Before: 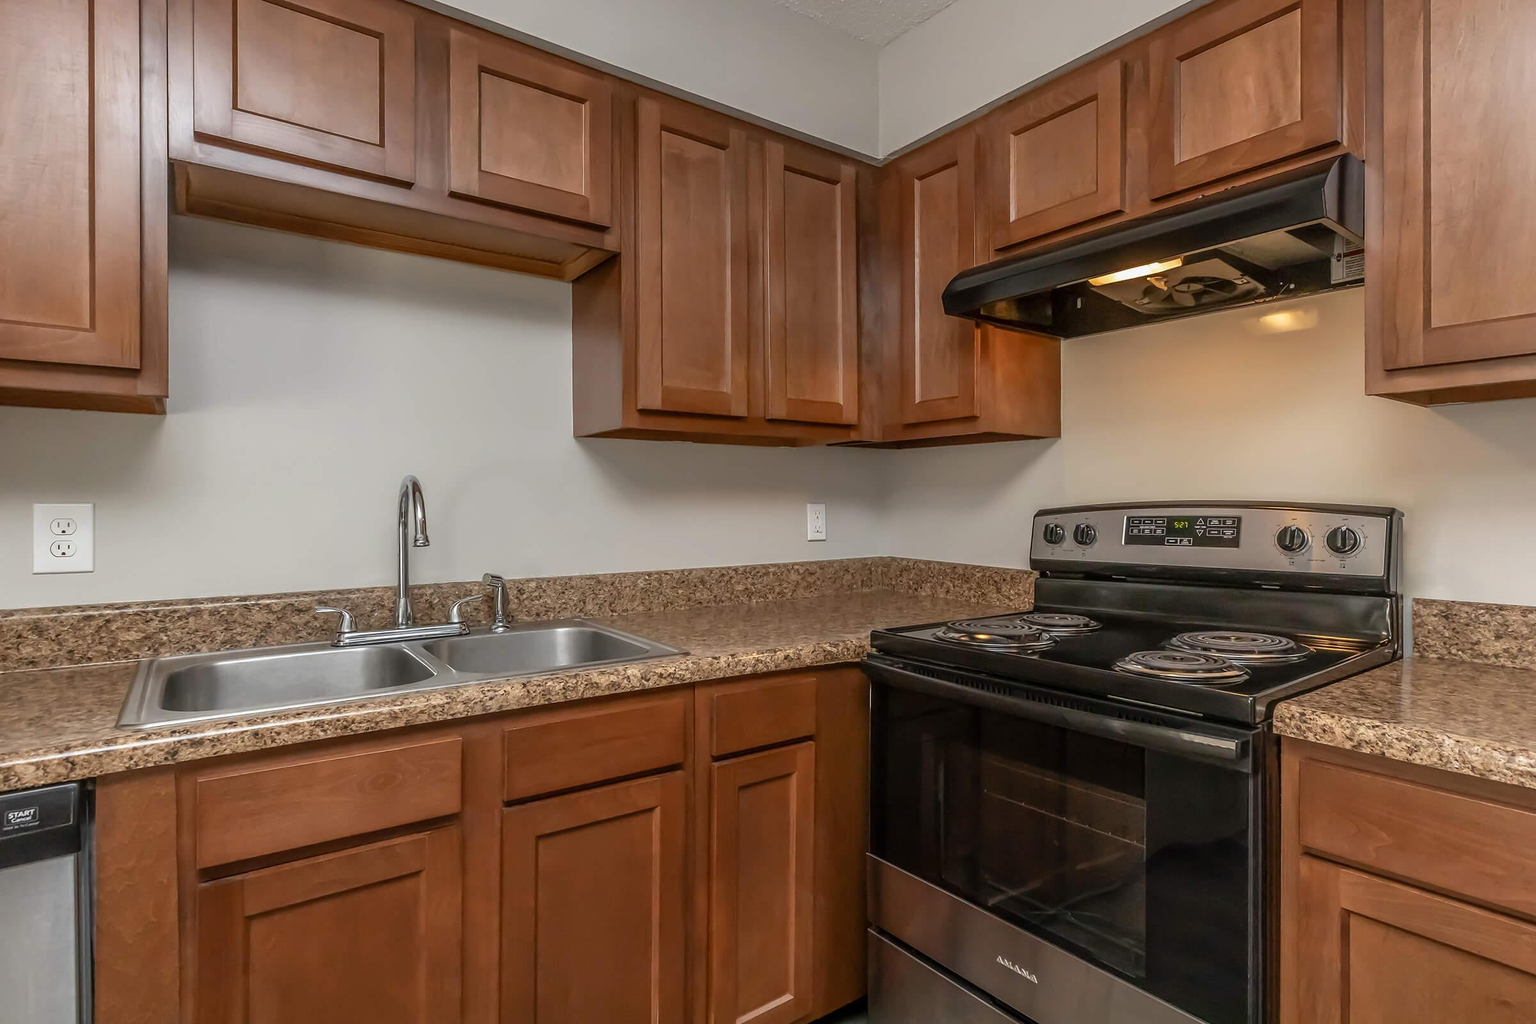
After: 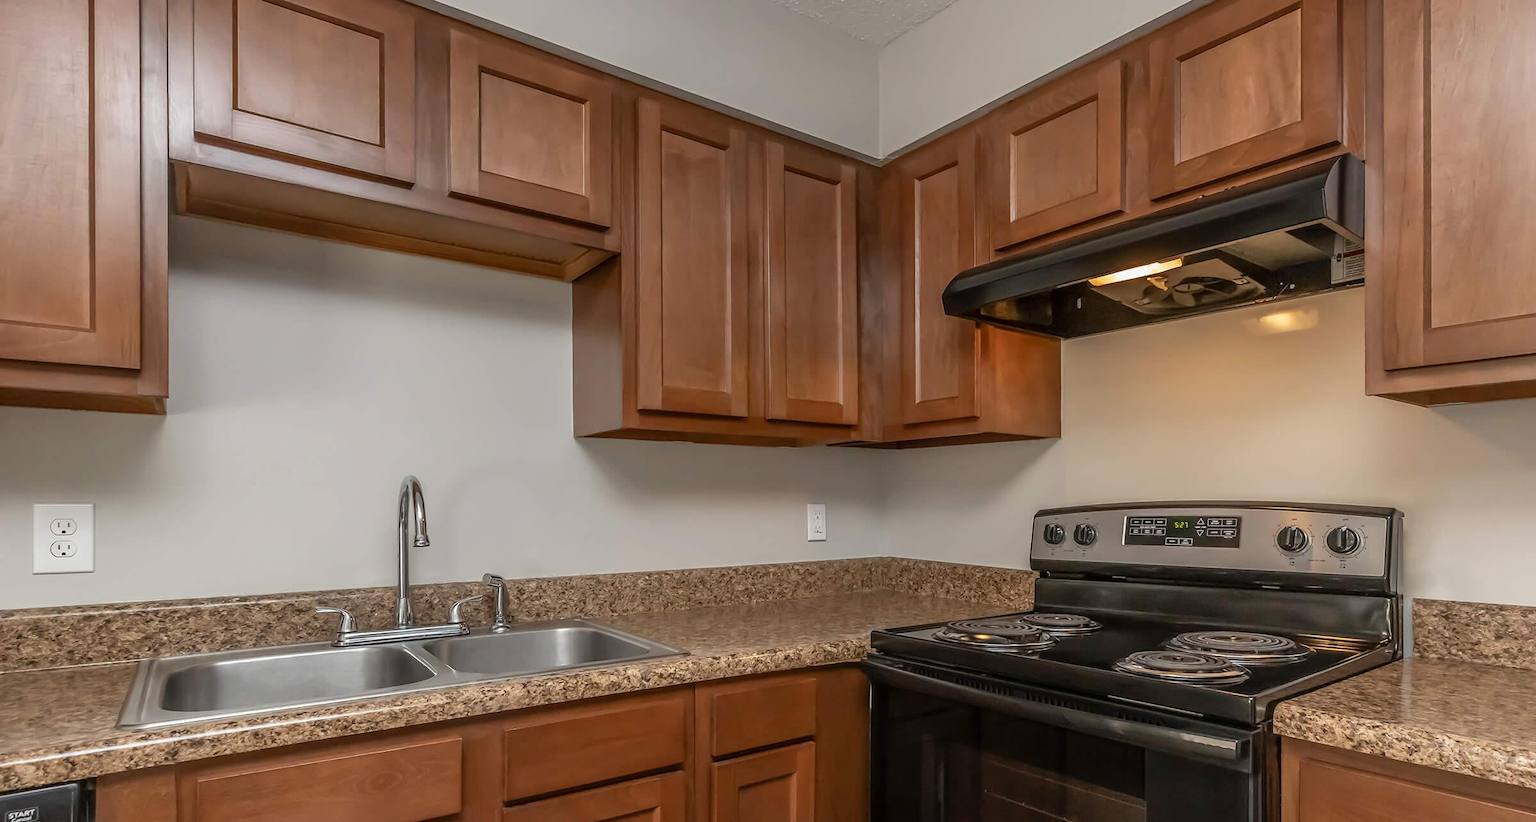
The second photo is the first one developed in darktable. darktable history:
crop: bottom 19.574%
